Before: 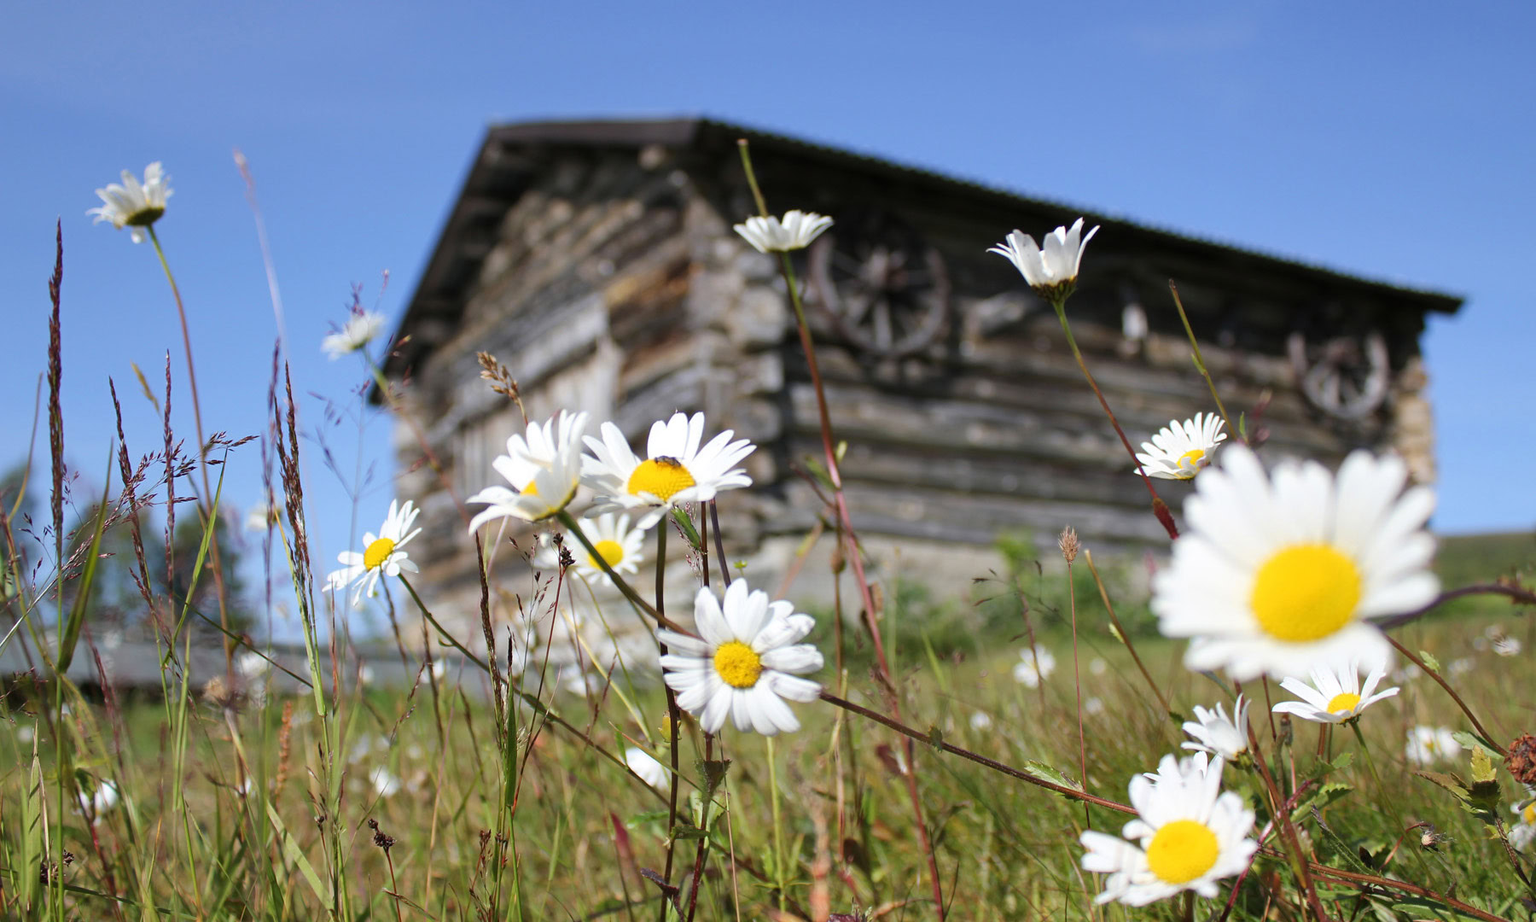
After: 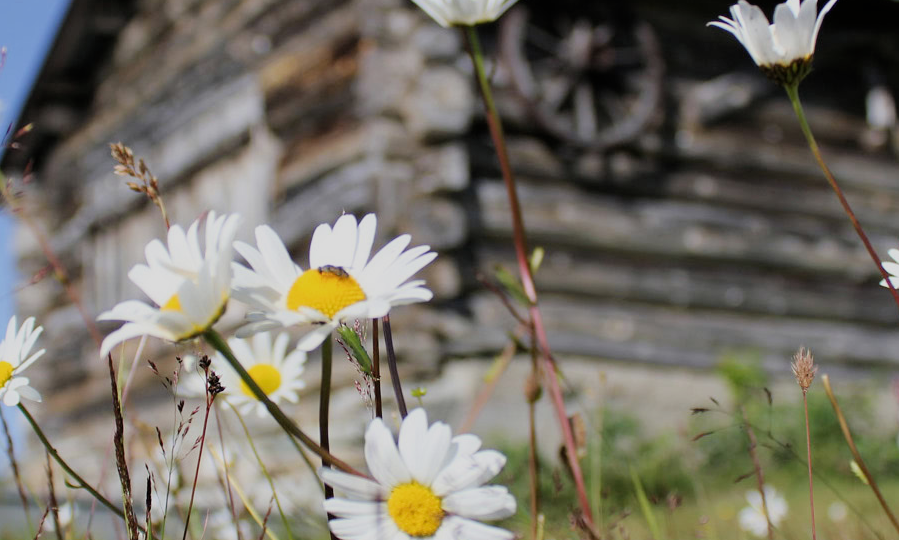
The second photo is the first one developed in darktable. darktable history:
filmic rgb: hardness 4.17
crop: left 25%, top 25%, right 25%, bottom 25%
